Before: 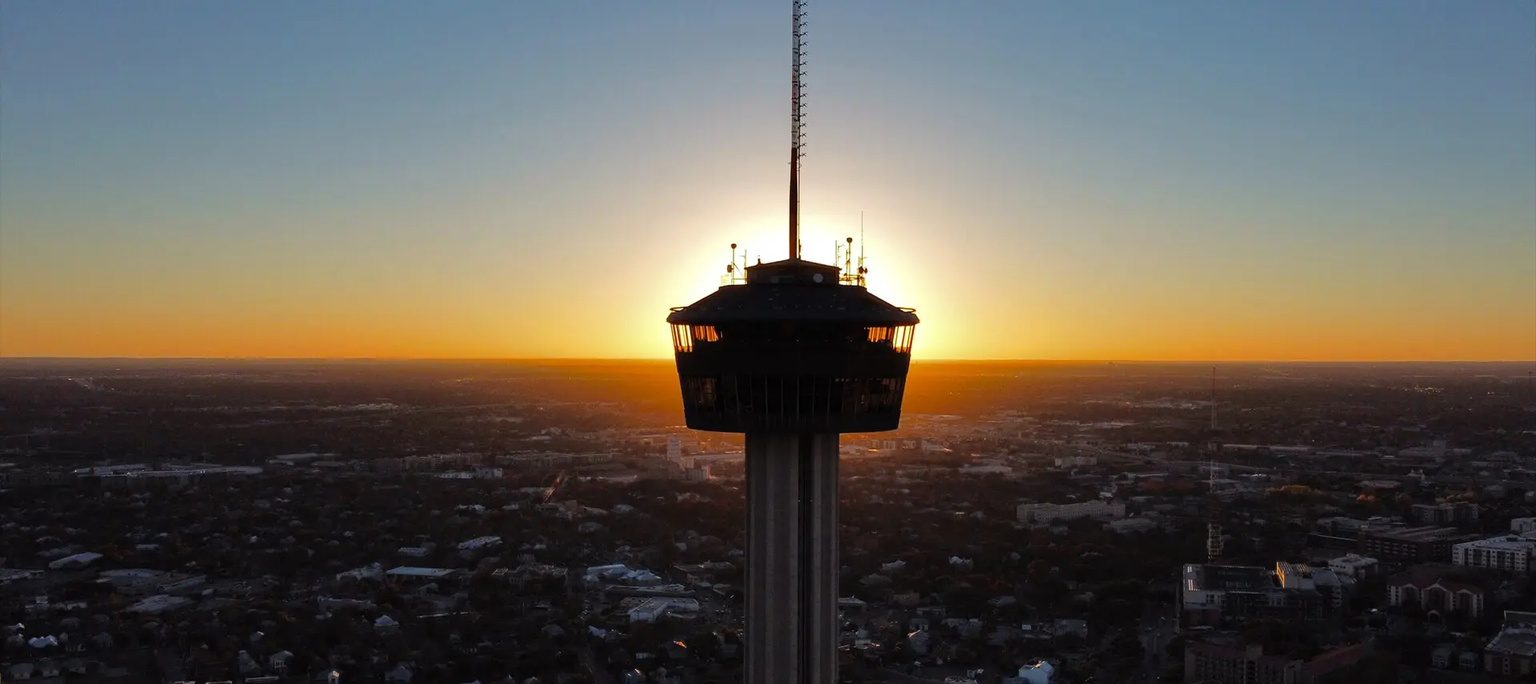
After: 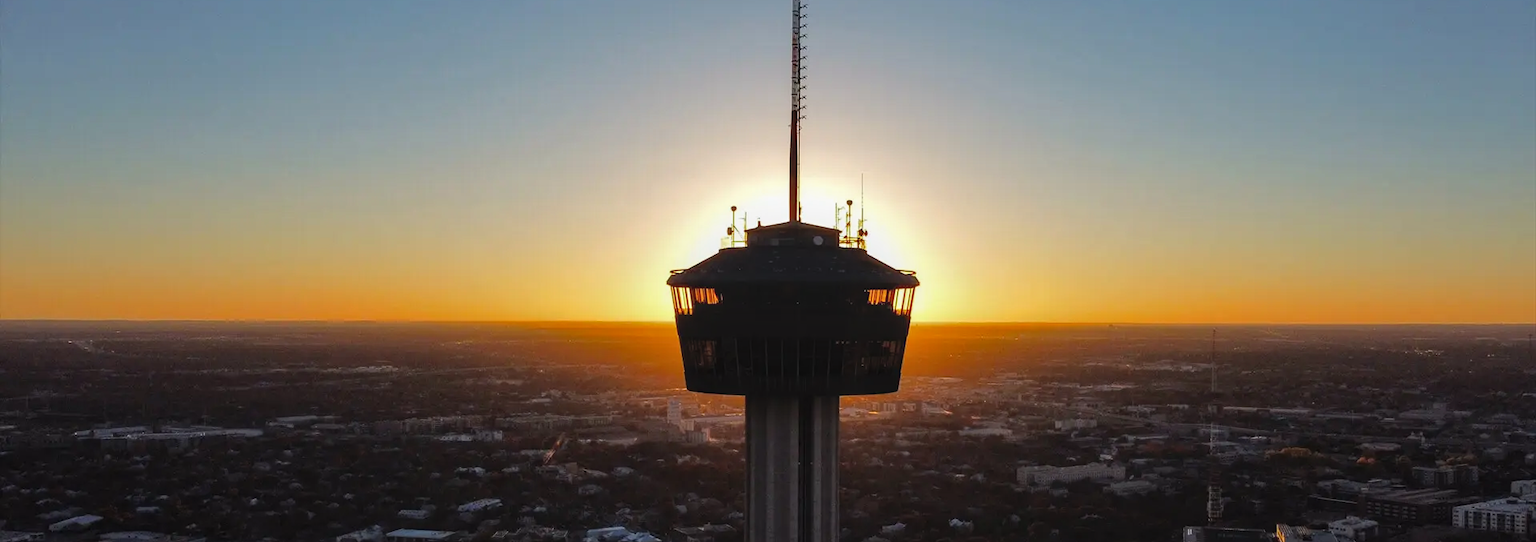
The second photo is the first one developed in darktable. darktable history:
crop and rotate: top 5.667%, bottom 14.937%
exposure: exposure 0.081 EV, compensate highlight preservation false
local contrast: detail 110%
